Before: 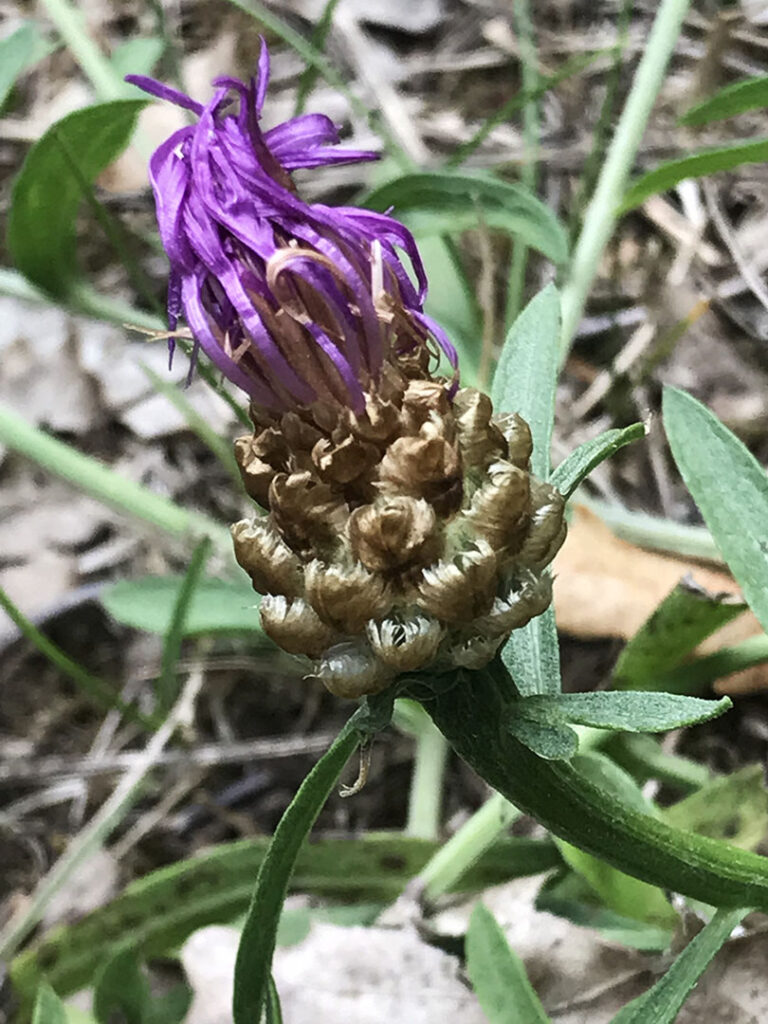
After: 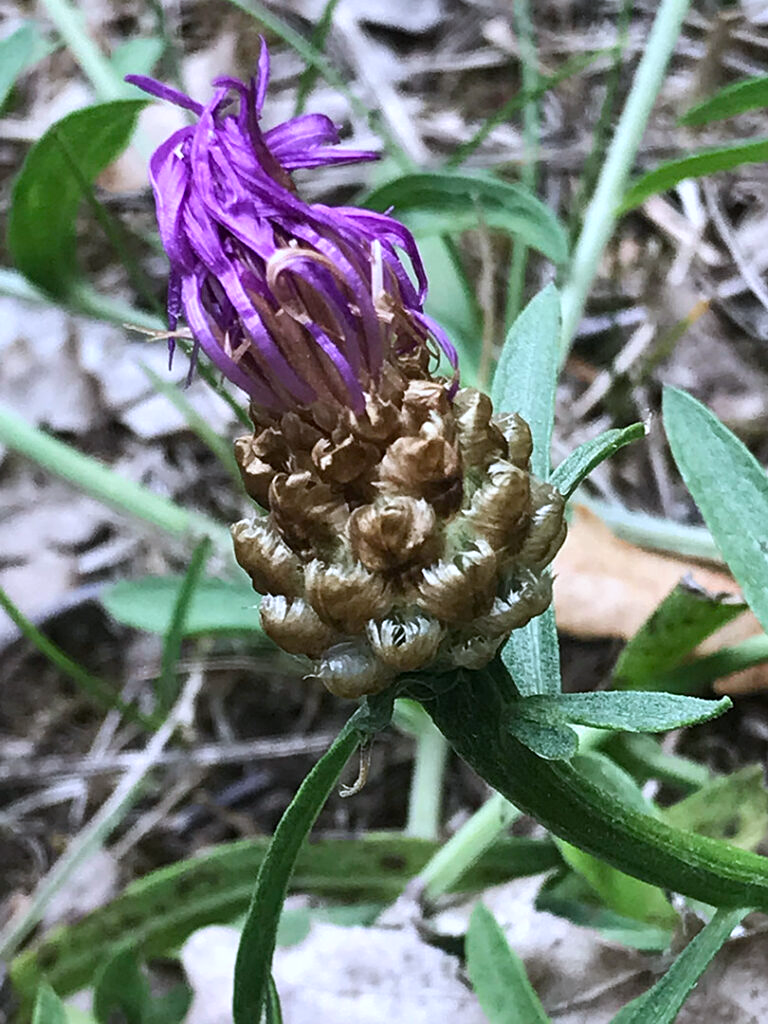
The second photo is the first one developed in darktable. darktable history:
white balance: red 0.967, blue 1.119, emerald 0.756
sharpen: amount 0.2
